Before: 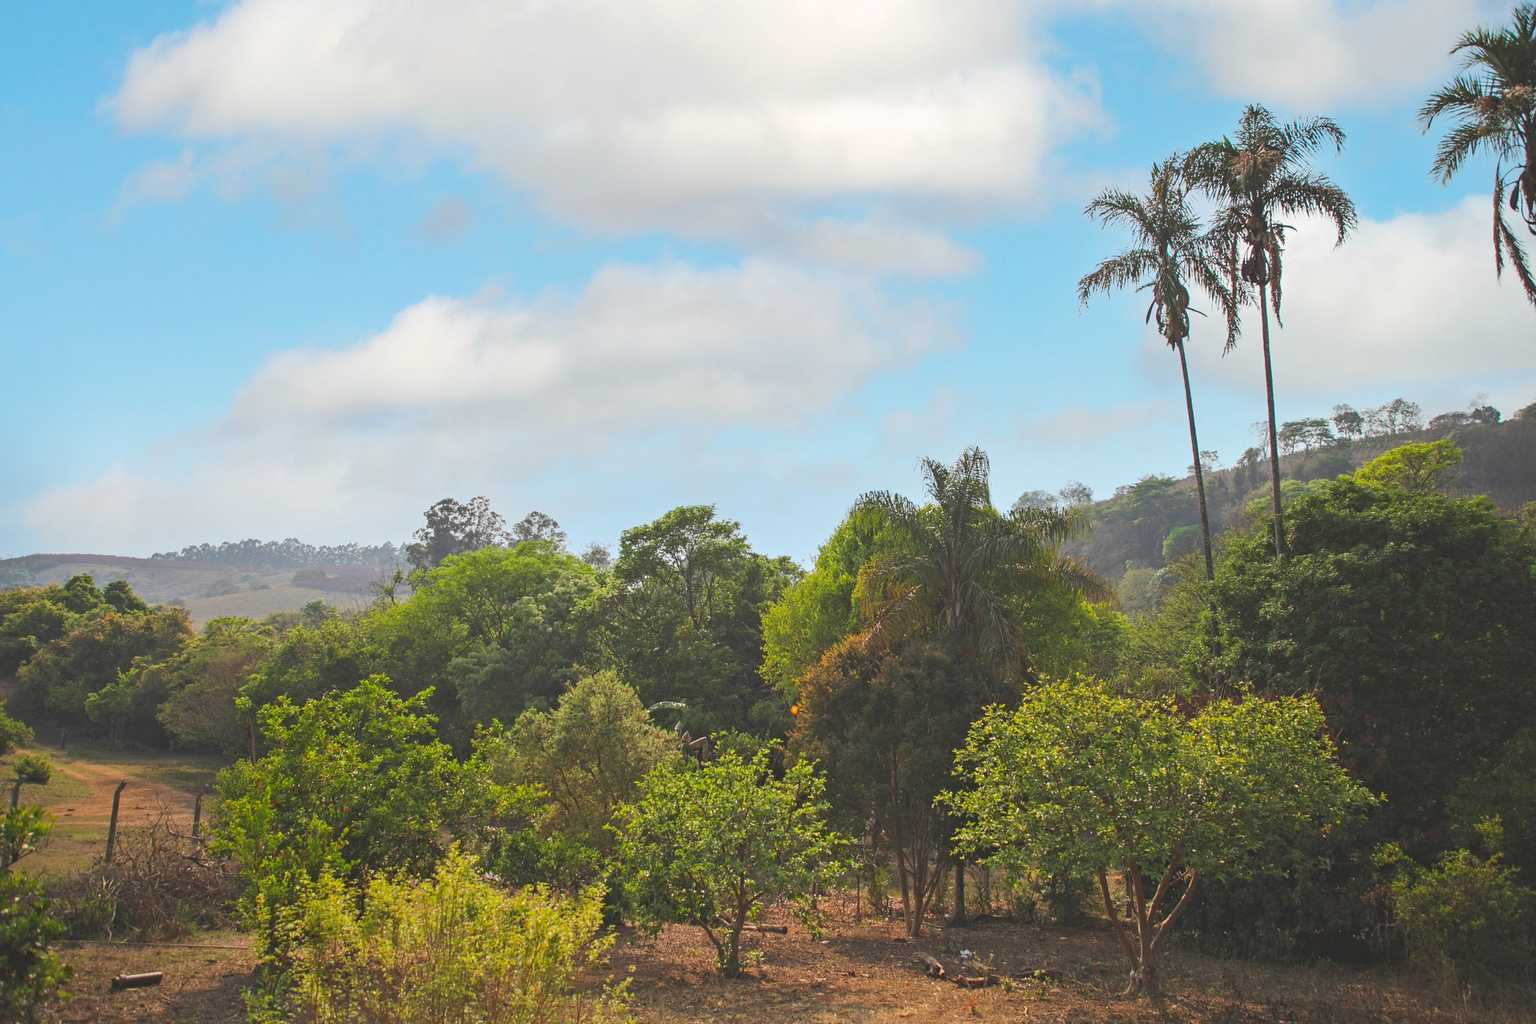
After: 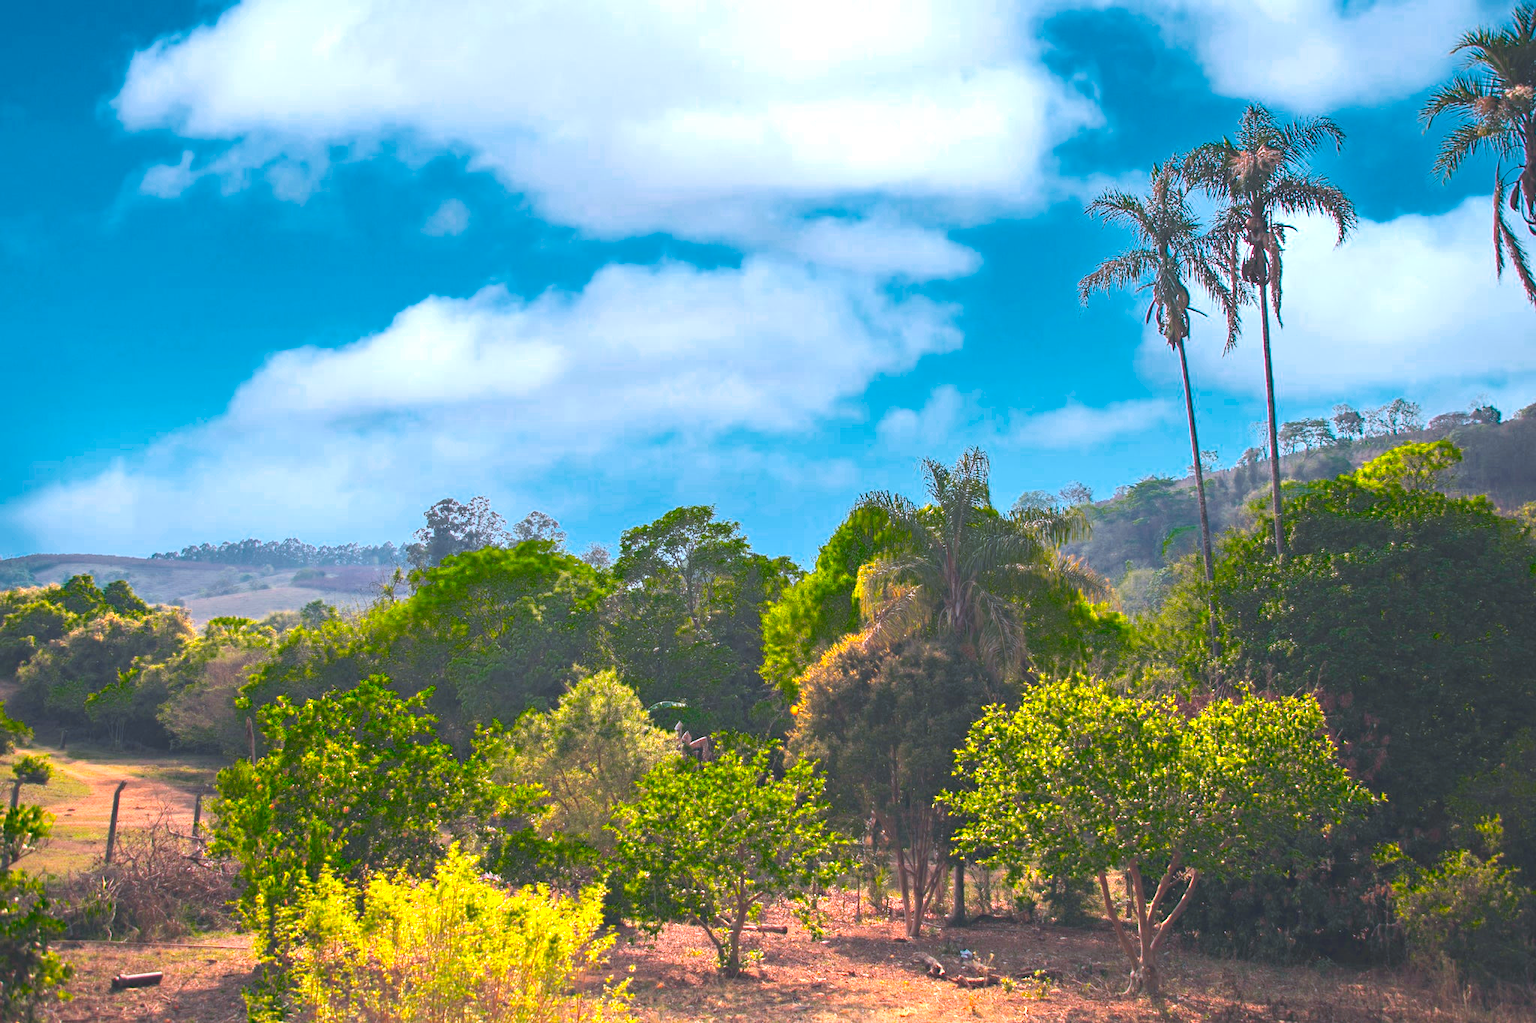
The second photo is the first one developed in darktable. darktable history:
color calibration: output R [1.422, -0.35, -0.252, 0], output G [-0.238, 1.259, -0.084, 0], output B [-0.081, -0.196, 1.58, 0], output brightness [0.49, 0.671, -0.57, 0], illuminant same as pipeline (D50), adaptation none (bypass), saturation algorithm version 1 (2020)
color zones: curves: ch0 [(0.25, 0.5) (0.347, 0.092) (0.75, 0.5)]; ch1 [(0.25, 0.5) (0.33, 0.51) (0.75, 0.5)]
color zones "2": curves: ch0 [(0.23, 0.551) (0.75, 0.5)]; ch1 [(0.223, 0.636) (0.75, 0.5)]; ch2 [(0.281, 0.537) (0.75, 0.5)]
